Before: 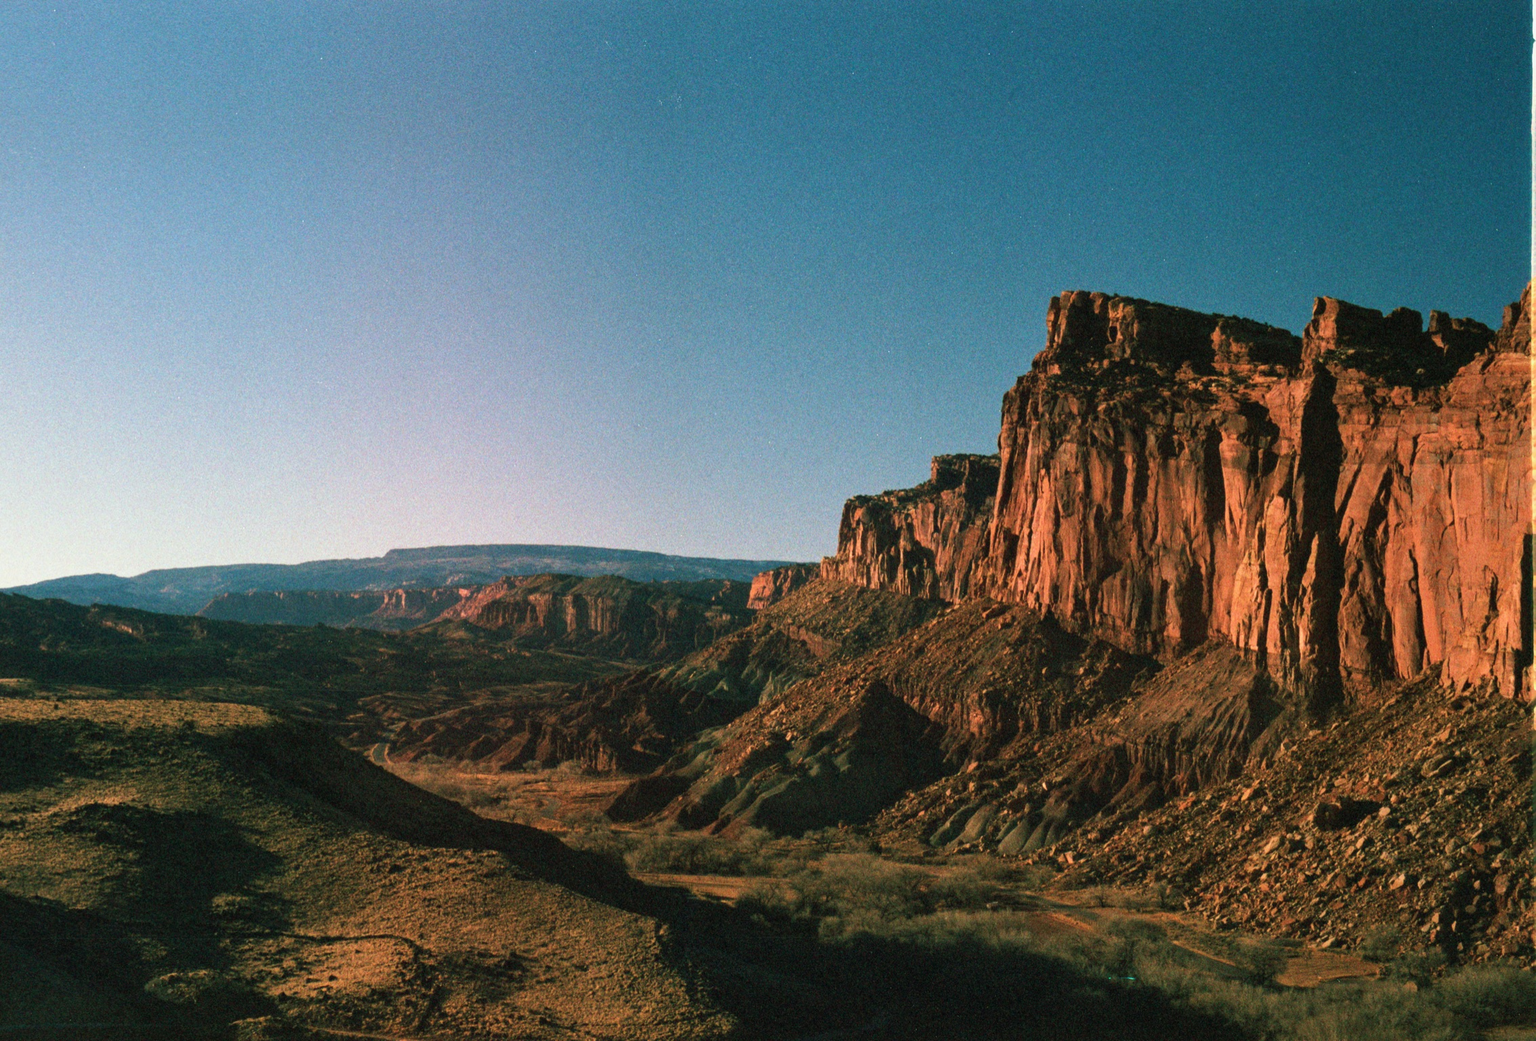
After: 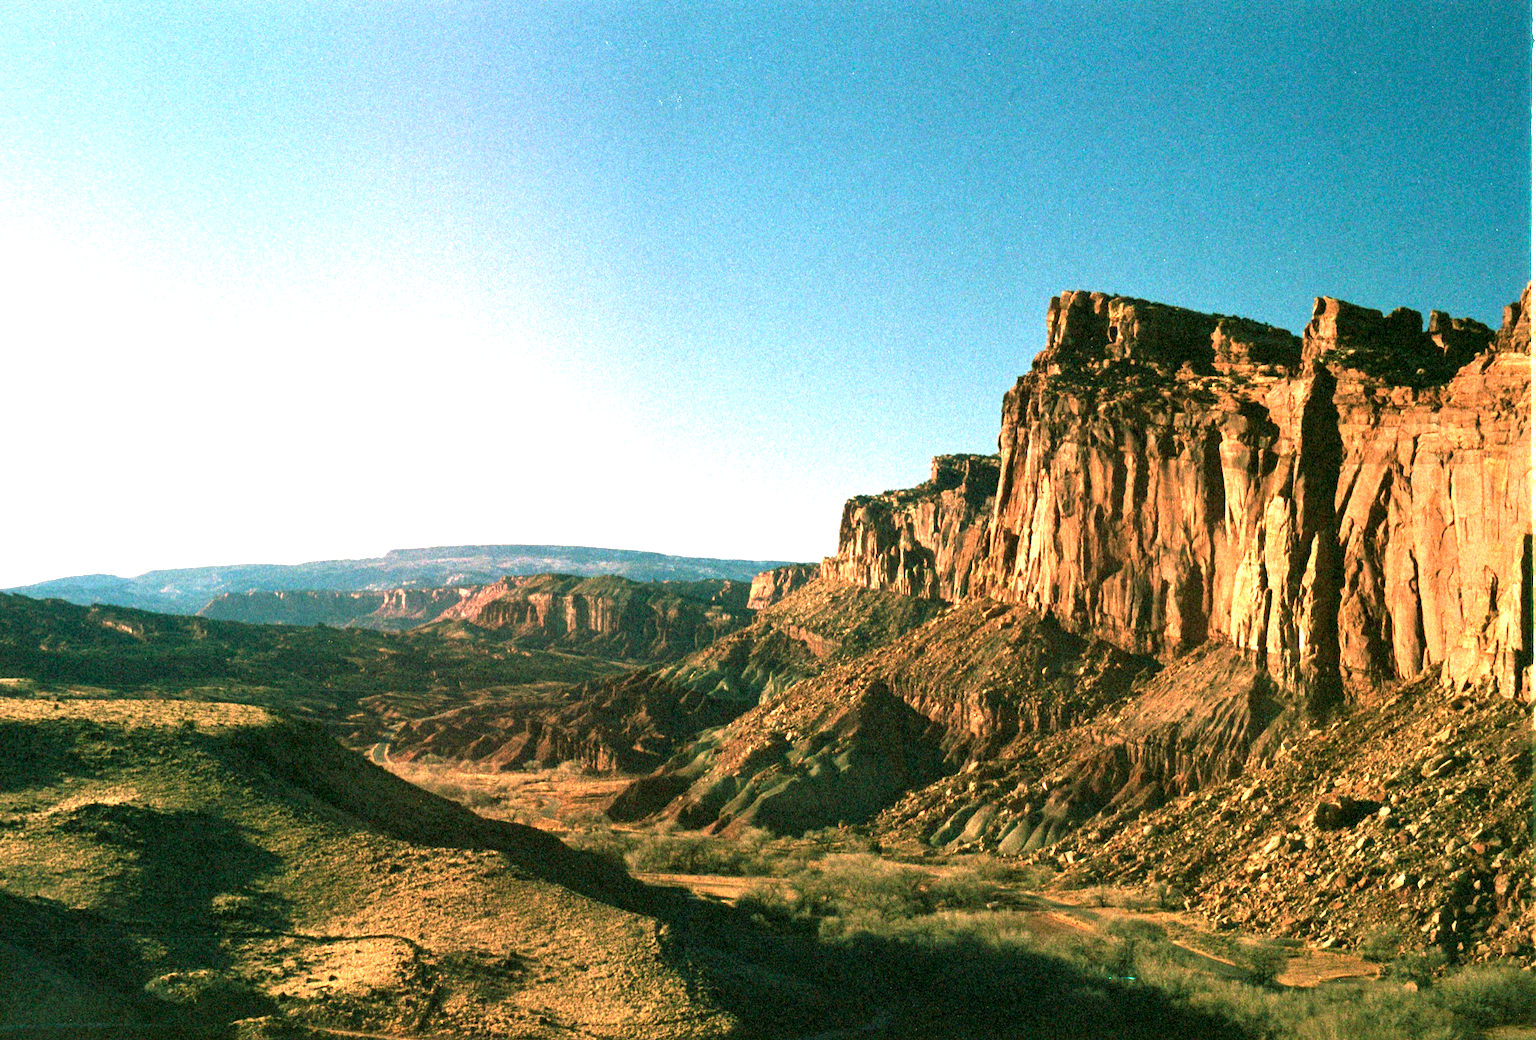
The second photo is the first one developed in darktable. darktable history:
exposure: black level correction 0, exposure 1.621 EV, compensate highlight preservation false
color correction: highlights a* 4.29, highlights b* 4.96, shadows a* -6.81, shadows b* 4.83
color zones: curves: ch0 [(0.11, 0.396) (0.195, 0.36) (0.25, 0.5) (0.303, 0.412) (0.357, 0.544) (0.75, 0.5) (0.967, 0.328)]; ch1 [(0, 0.468) (0.112, 0.512) (0.202, 0.6) (0.25, 0.5) (0.307, 0.352) (0.357, 0.544) (0.75, 0.5) (0.963, 0.524)], mix -122.82%
